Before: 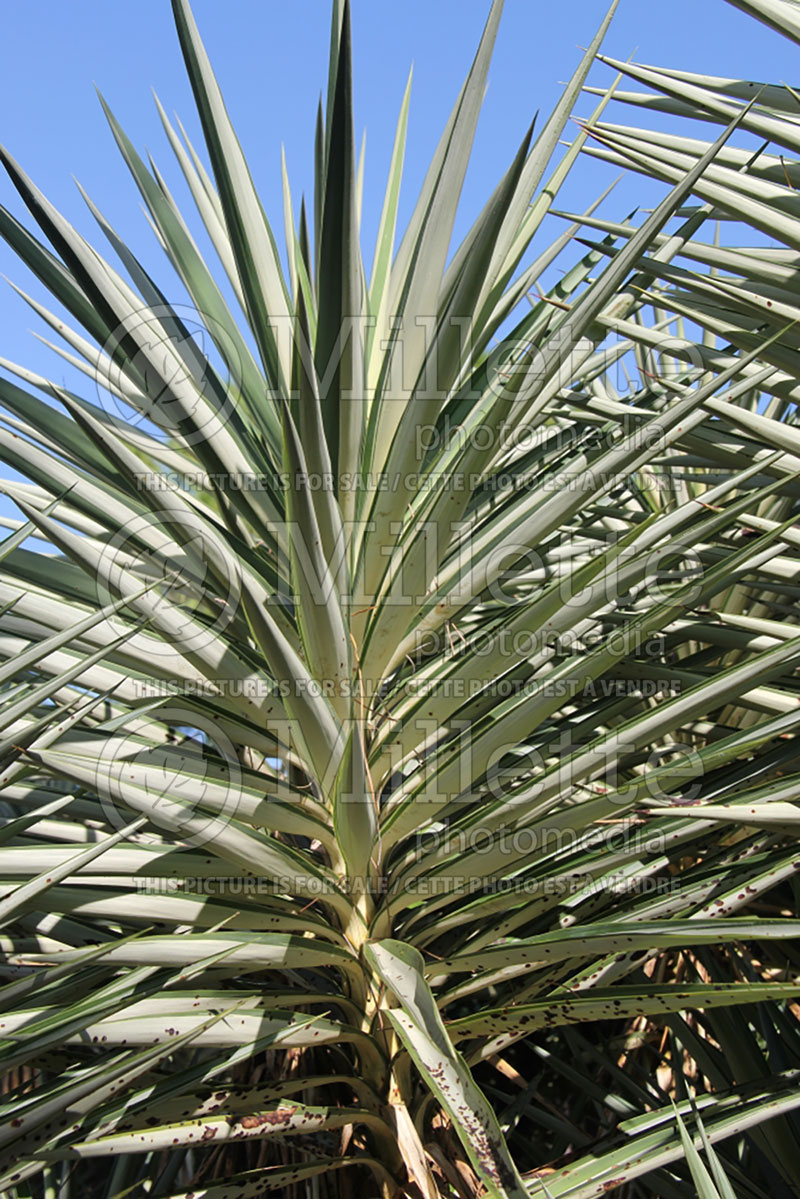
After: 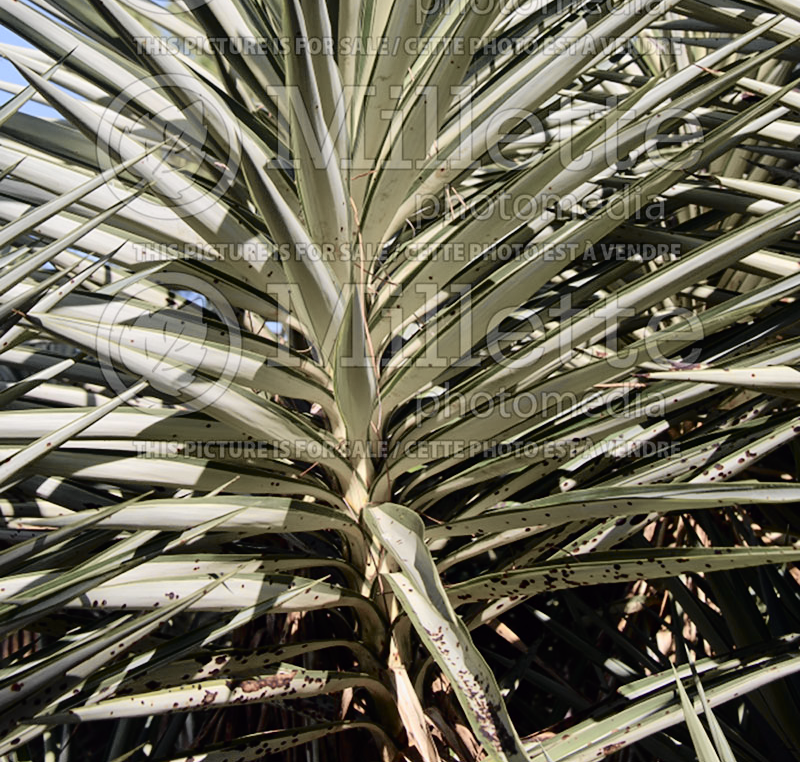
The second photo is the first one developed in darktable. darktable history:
crop and rotate: top 36.435%
tone curve: curves: ch0 [(0, 0) (0.105, 0.044) (0.195, 0.128) (0.283, 0.283) (0.384, 0.404) (0.485, 0.531) (0.635, 0.7) (0.832, 0.858) (1, 0.977)]; ch1 [(0, 0) (0.161, 0.092) (0.35, 0.33) (0.379, 0.401) (0.448, 0.478) (0.498, 0.503) (0.531, 0.537) (0.586, 0.563) (0.687, 0.648) (1, 1)]; ch2 [(0, 0) (0.359, 0.372) (0.437, 0.437) (0.483, 0.484) (0.53, 0.515) (0.556, 0.553) (0.635, 0.589) (1, 1)], color space Lab, independent channels, preserve colors none
